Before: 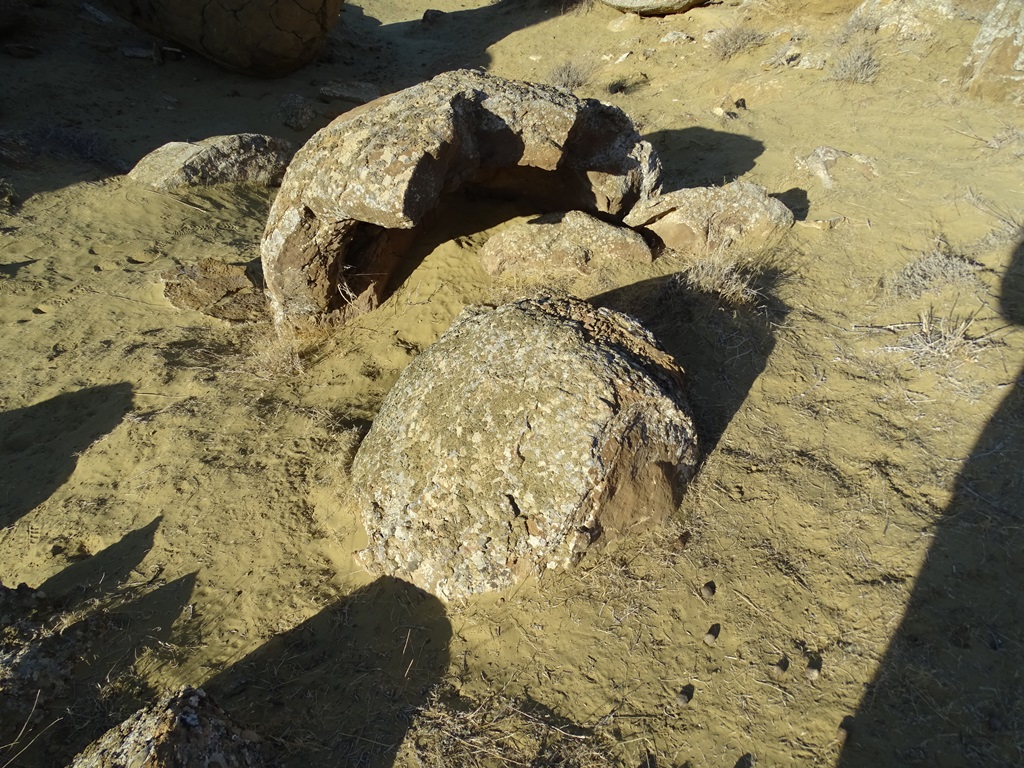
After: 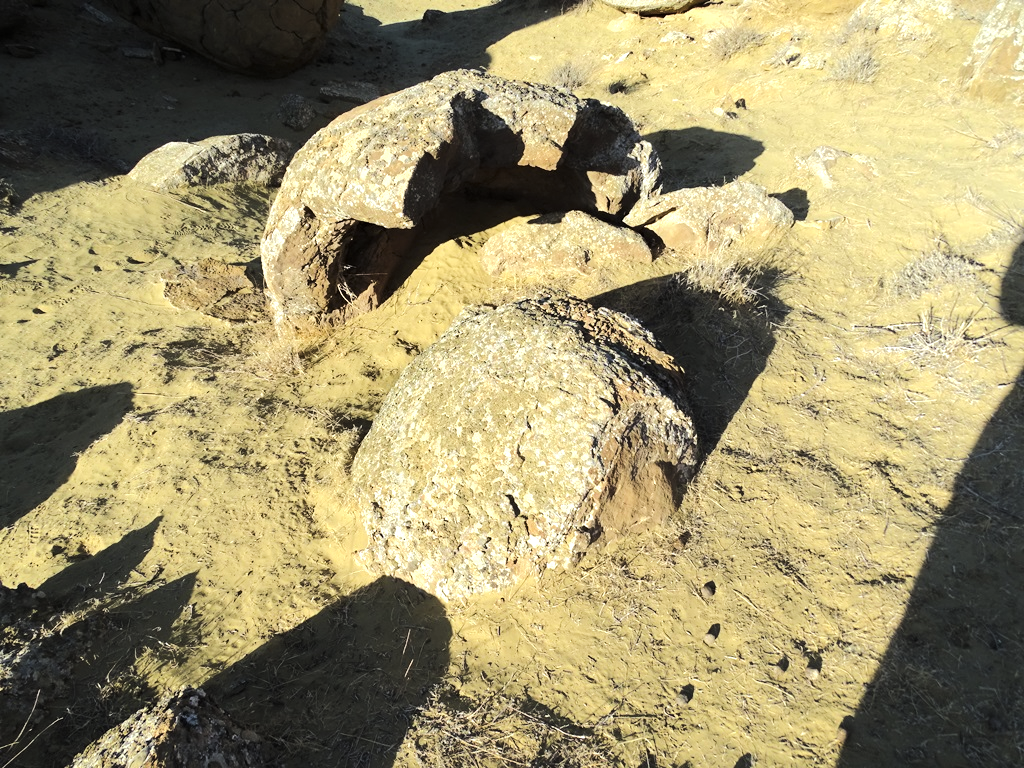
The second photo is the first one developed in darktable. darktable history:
tone equalizer: -8 EV 1.96 EV, -7 EV 1.98 EV, -6 EV 2 EV, -5 EV 1.96 EV, -4 EV 1.99 EV, -3 EV 1.49 EV, -2 EV 0.983 EV, -1 EV 0.483 EV, edges refinement/feathering 500, mask exposure compensation -1.57 EV, preserve details no
shadows and highlights: shadows 25, highlights -24.11
levels: white 99.95%, levels [0, 0.618, 1]
